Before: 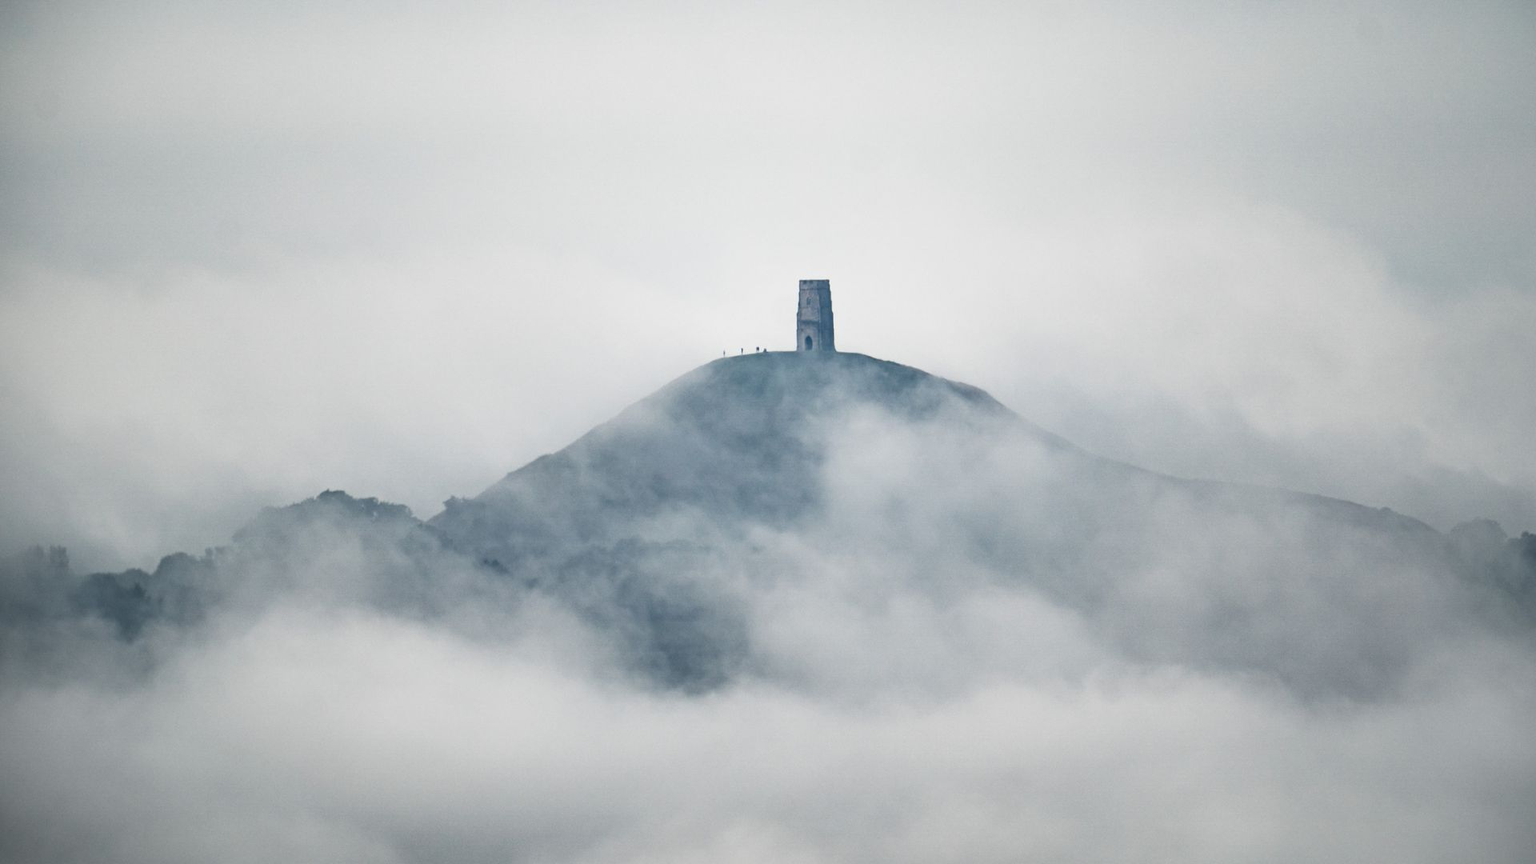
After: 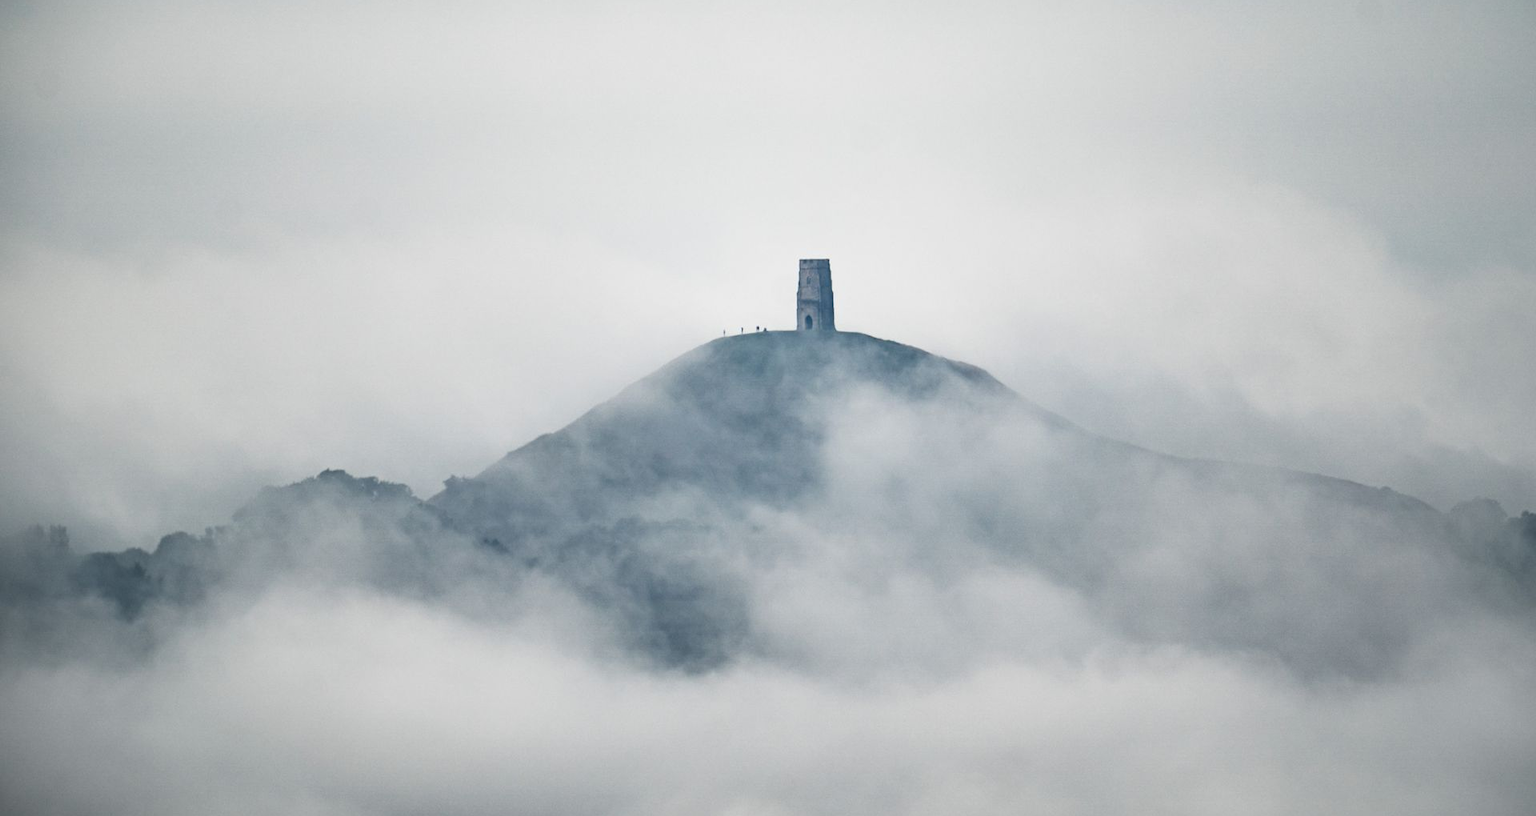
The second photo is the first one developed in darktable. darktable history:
crop and rotate: top 2.479%, bottom 3.018%
